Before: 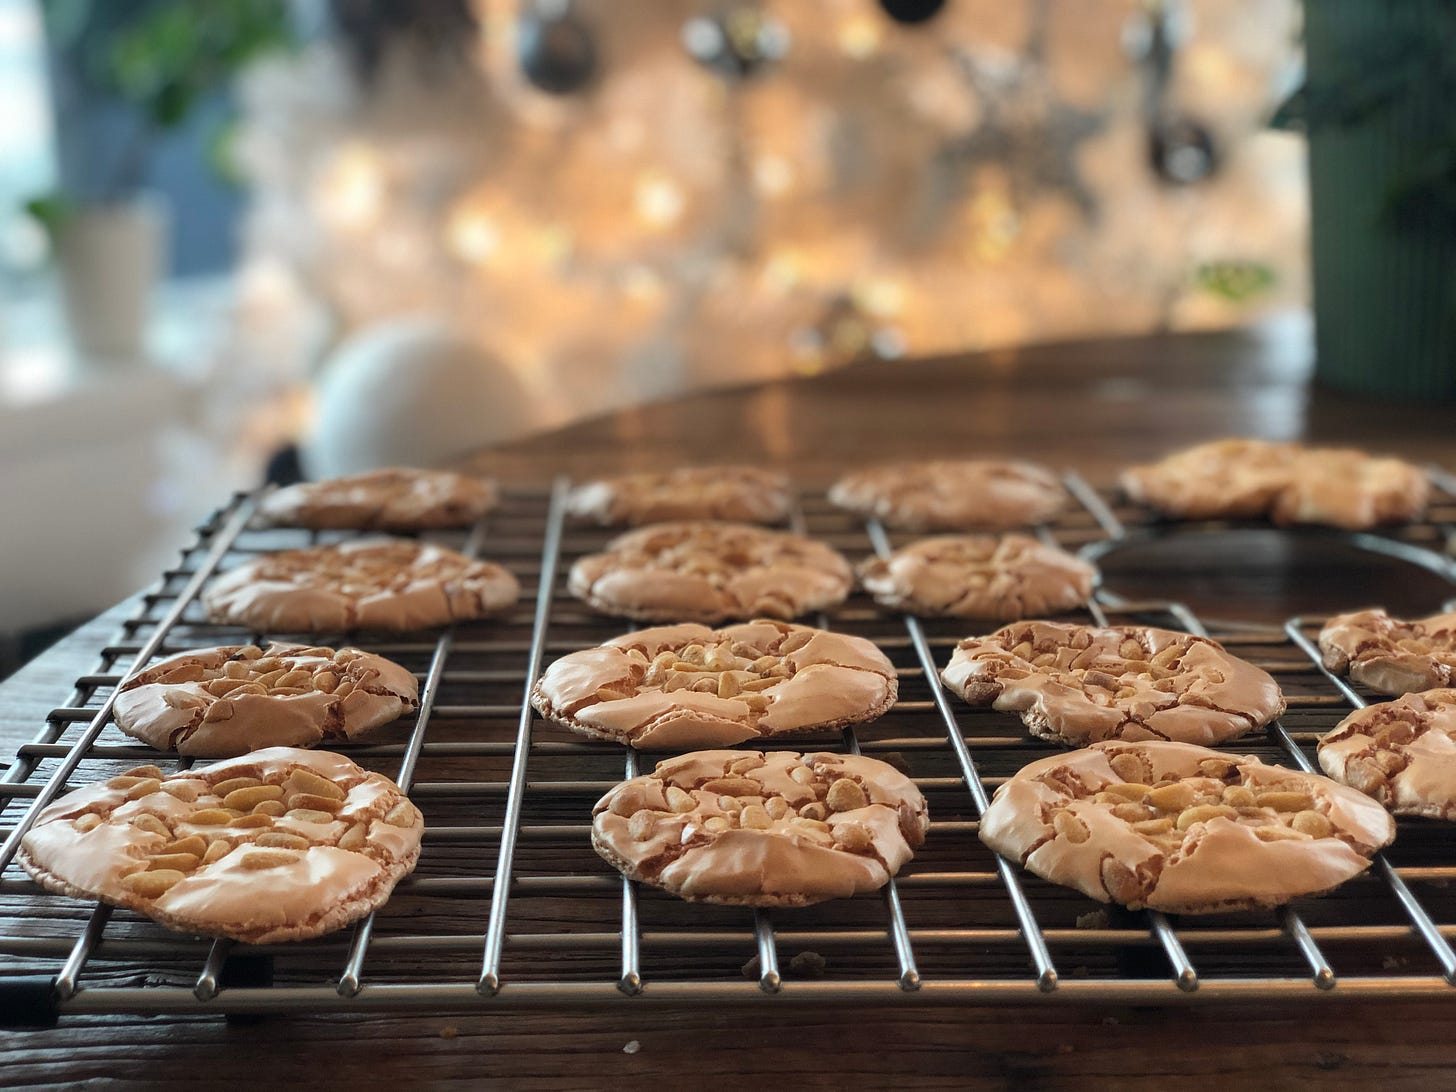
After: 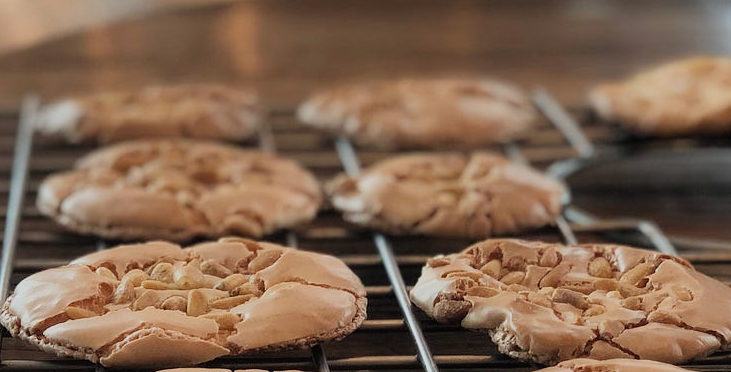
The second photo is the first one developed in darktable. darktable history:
filmic rgb: black relative exposure -16 EV, white relative exposure 4.91 EV, hardness 6.2, add noise in highlights 0.001, preserve chrominance luminance Y, color science v3 (2019), use custom middle-gray values true, contrast in highlights soft
crop: left 36.533%, top 35.062%, right 13.219%, bottom 30.782%
